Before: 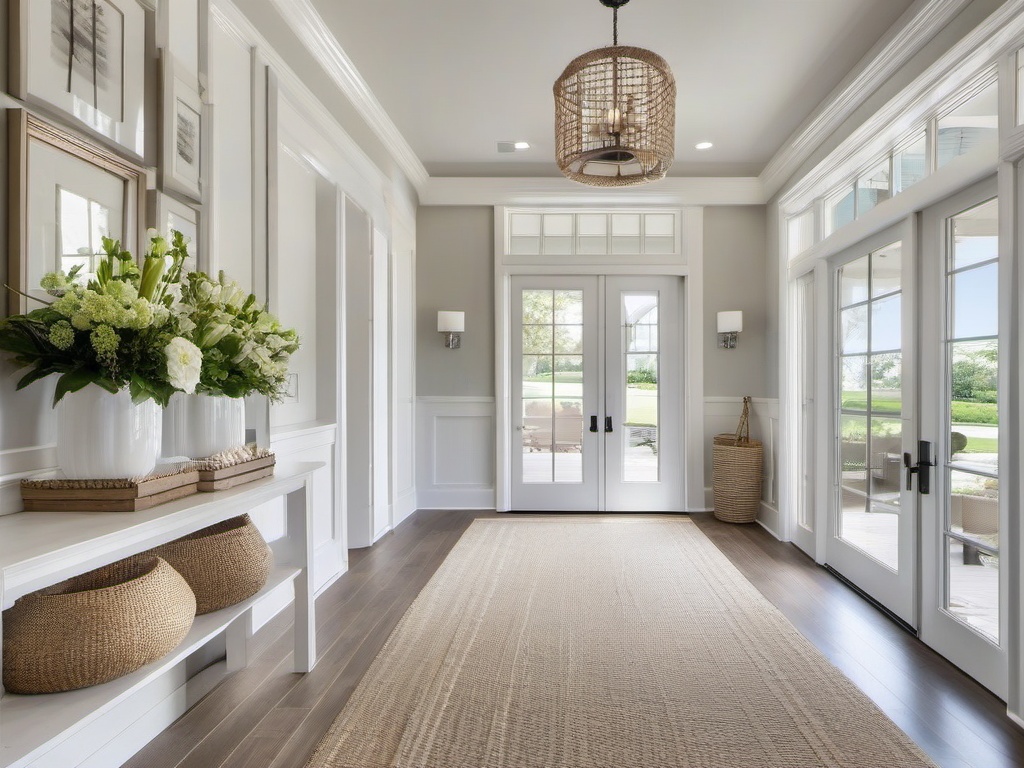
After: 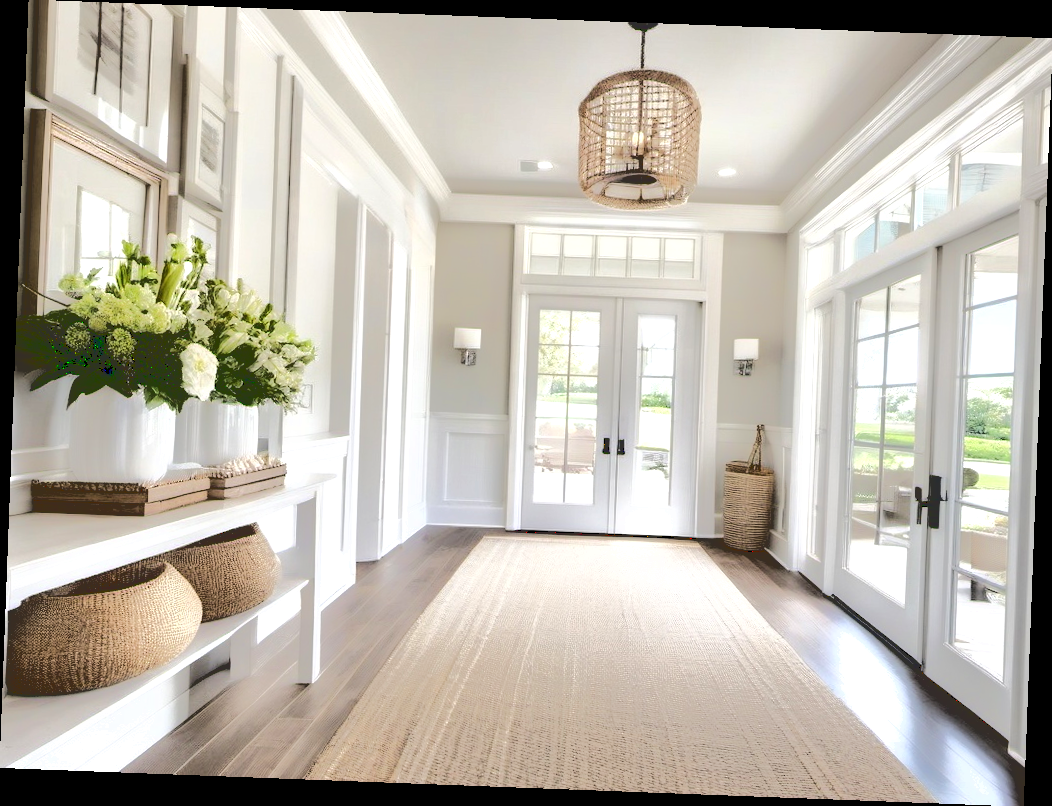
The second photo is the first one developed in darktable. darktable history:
exposure: black level correction 0.001, exposure 0.5 EV, compensate exposure bias true, compensate highlight preservation false
white balance: emerald 1
rotate and perspective: rotation 2.17°, automatic cropping off
base curve: curves: ch0 [(0.065, 0.026) (0.236, 0.358) (0.53, 0.546) (0.777, 0.841) (0.924, 0.992)], preserve colors average RGB
